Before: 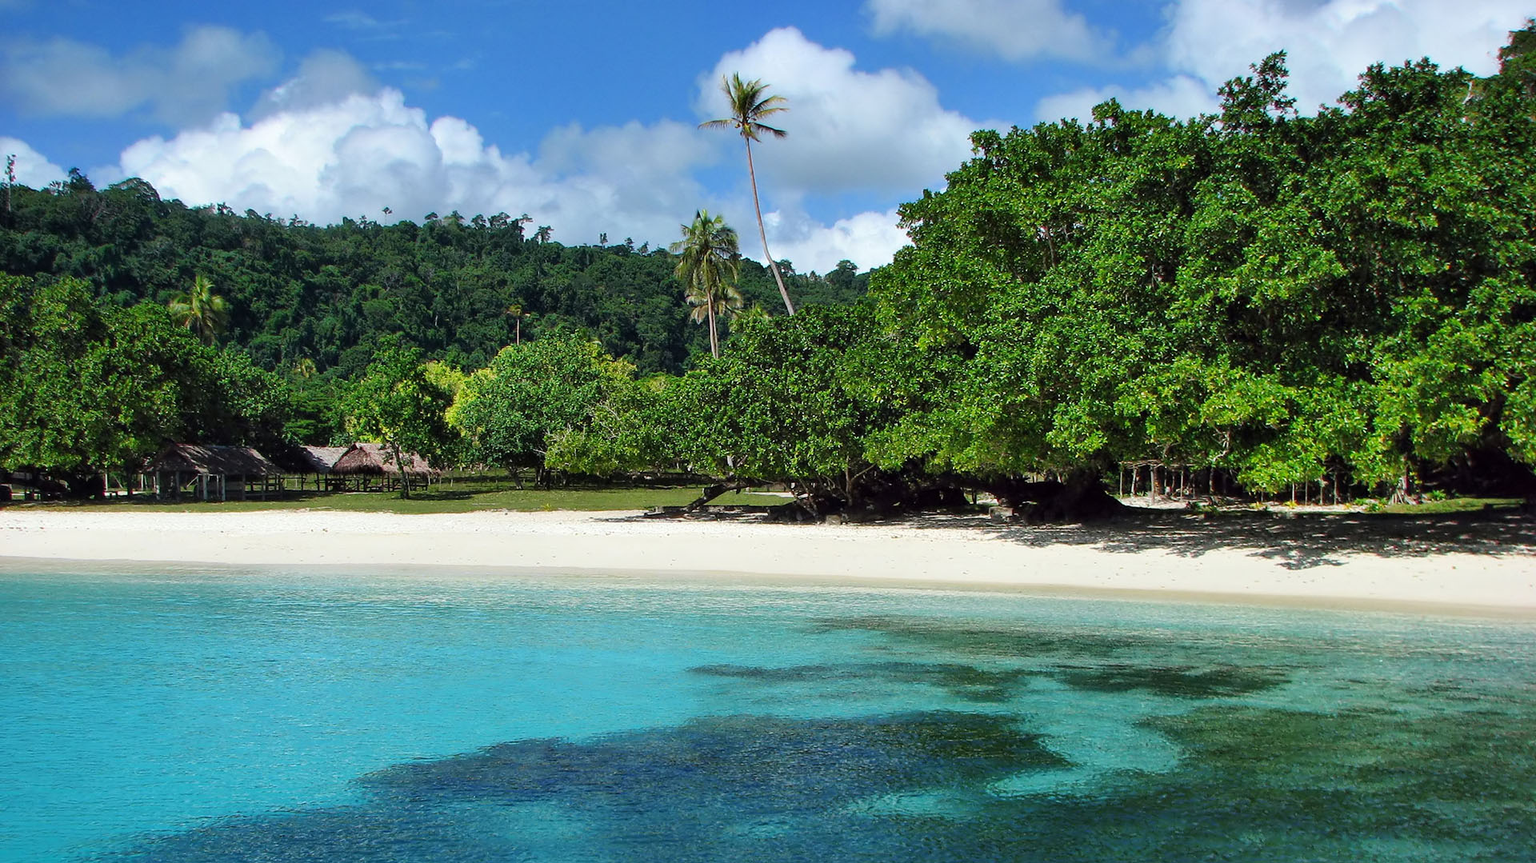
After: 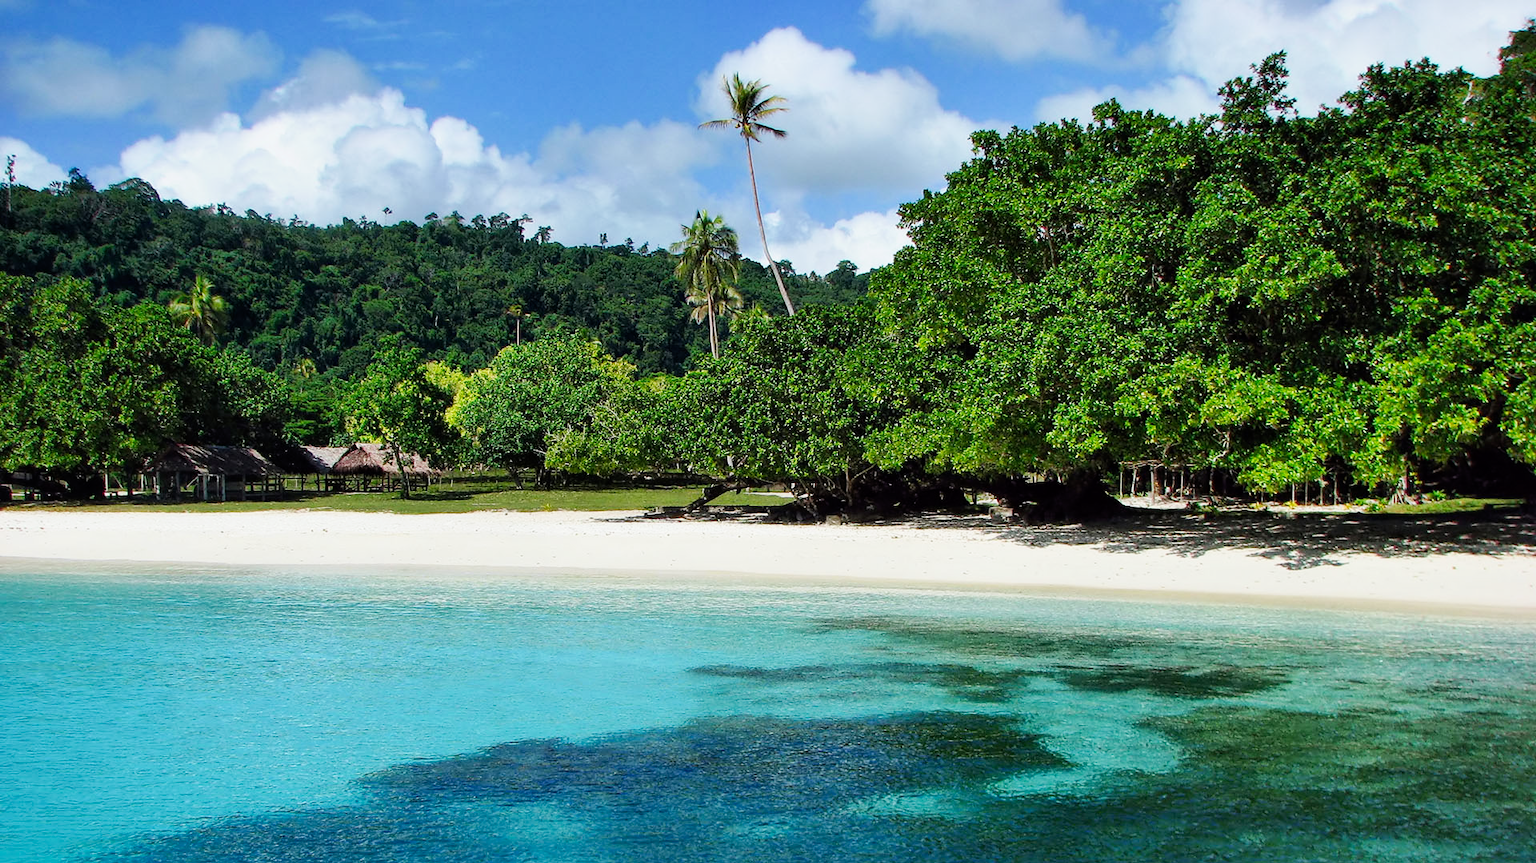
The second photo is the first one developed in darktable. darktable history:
exposure: exposure 0.128 EV, compensate exposure bias true, compensate highlight preservation false
local contrast: mode bilateral grid, contrast 15, coarseness 36, detail 104%, midtone range 0.2
tone curve: curves: ch0 [(0, 0) (0.058, 0.027) (0.214, 0.183) (0.304, 0.288) (0.522, 0.549) (0.658, 0.7) (0.741, 0.775) (0.844, 0.866) (0.986, 0.957)]; ch1 [(0, 0) (0.172, 0.123) (0.312, 0.296) (0.437, 0.429) (0.471, 0.469) (0.502, 0.5) (0.513, 0.515) (0.572, 0.603) (0.617, 0.653) (0.68, 0.724) (0.889, 0.924) (1, 1)]; ch2 [(0, 0) (0.411, 0.424) (0.489, 0.49) (0.502, 0.5) (0.517, 0.519) (0.549, 0.578) (0.604, 0.628) (0.693, 0.686) (1, 1)], preserve colors none
